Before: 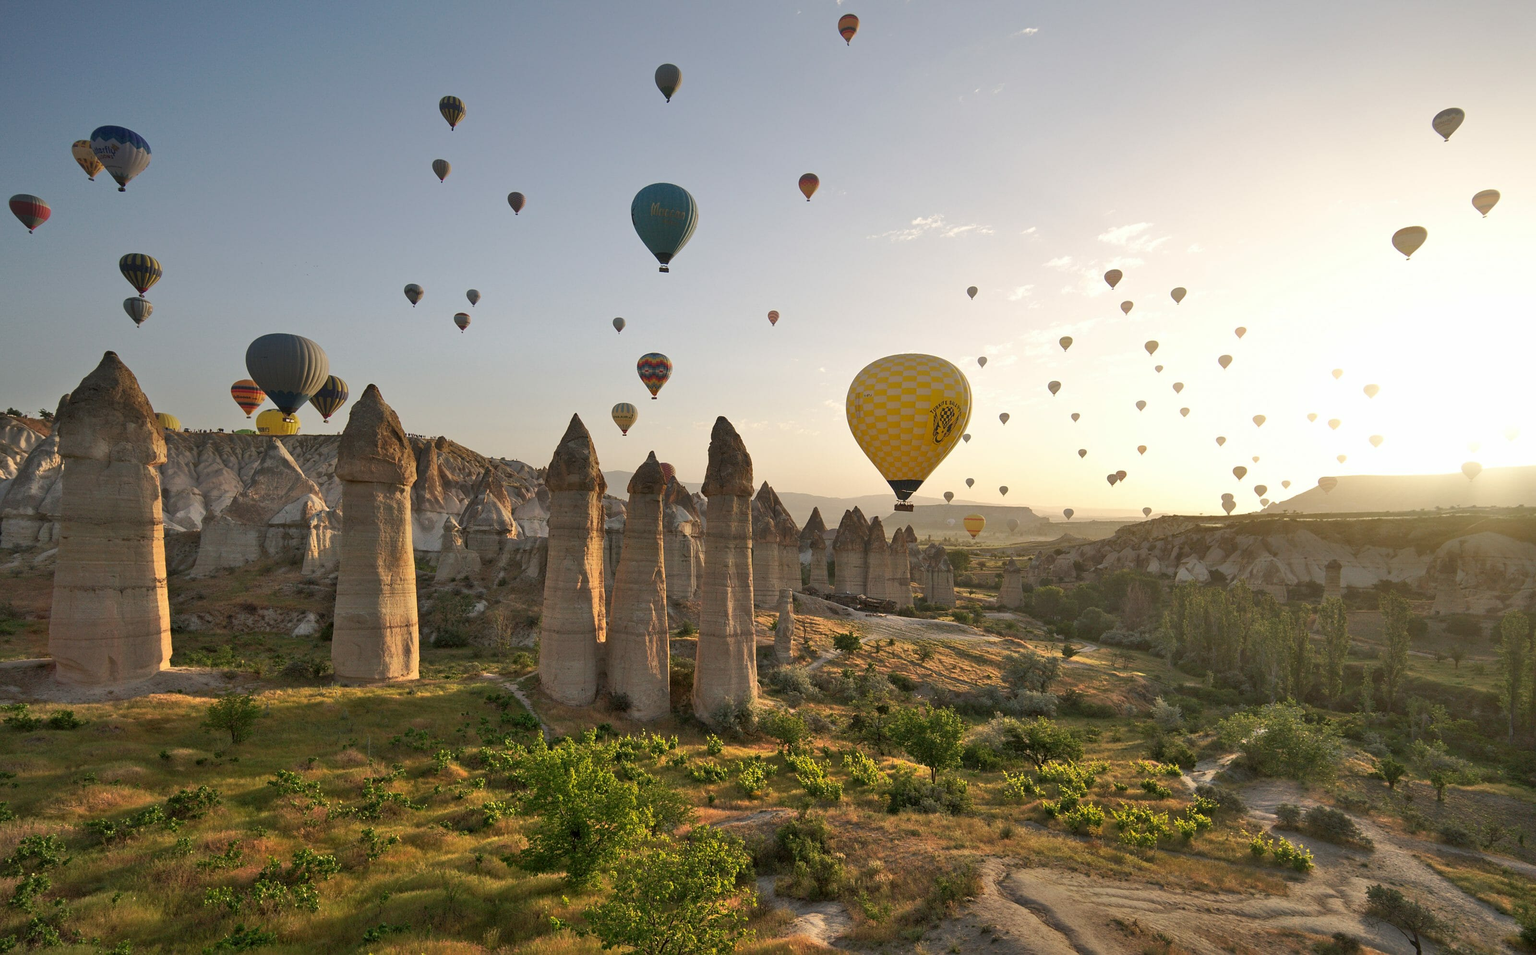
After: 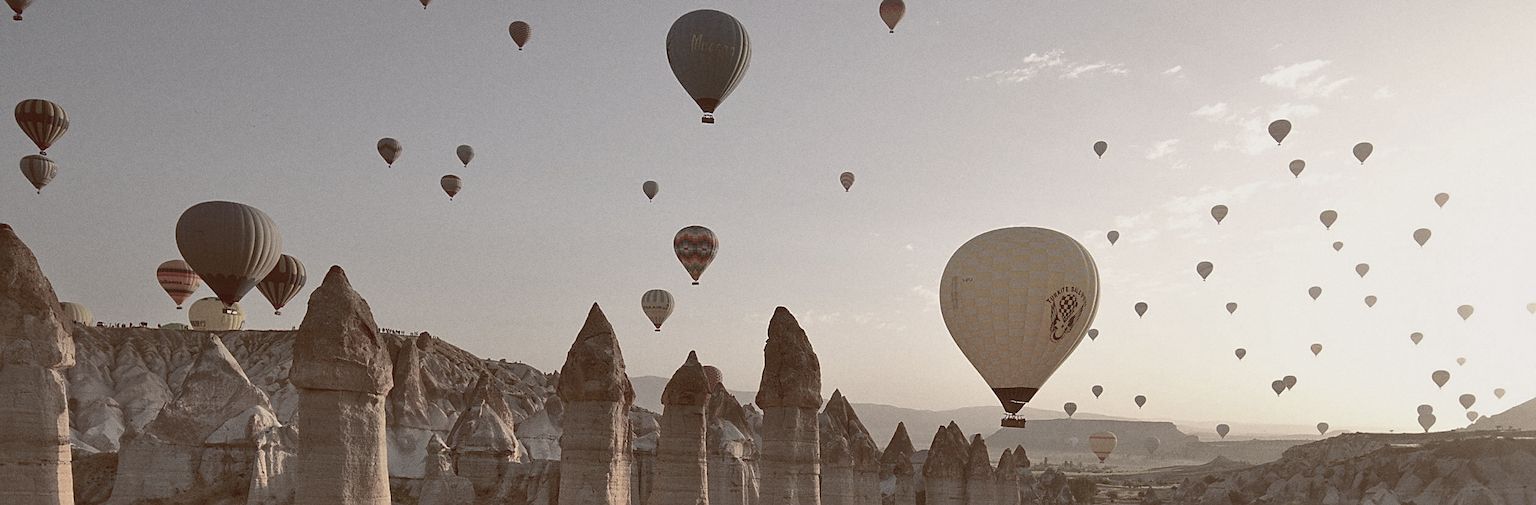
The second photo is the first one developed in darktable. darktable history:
grain: coarseness 0.47 ISO
white balance: red 0.988, blue 1.017
crop: left 7.036%, top 18.398%, right 14.379%, bottom 40.043%
base curve: curves: ch0 [(0, 0) (0.303, 0.277) (1, 1)]
shadows and highlights: shadows 25, highlights -25
sharpen: on, module defaults
color balance rgb: shadows lift › luminance 1%, shadows lift › chroma 0.2%, shadows lift › hue 20°, power › luminance 1%, power › chroma 0.4%, power › hue 34°, highlights gain › luminance 0.8%, highlights gain › chroma 0.4%, highlights gain › hue 44°, global offset › chroma 0.4%, global offset › hue 34°, white fulcrum 0.08 EV, linear chroma grading › shadows -7%, linear chroma grading › highlights -7%, linear chroma grading › global chroma -10%, linear chroma grading › mid-tones -8%, perceptual saturation grading › global saturation -28%, perceptual saturation grading › highlights -20%, perceptual saturation grading › mid-tones -24%, perceptual saturation grading › shadows -24%, perceptual brilliance grading › global brilliance -1%, perceptual brilliance grading › highlights -1%, perceptual brilliance grading › mid-tones -1%, perceptual brilliance grading › shadows -1%, global vibrance -17%, contrast -6%
